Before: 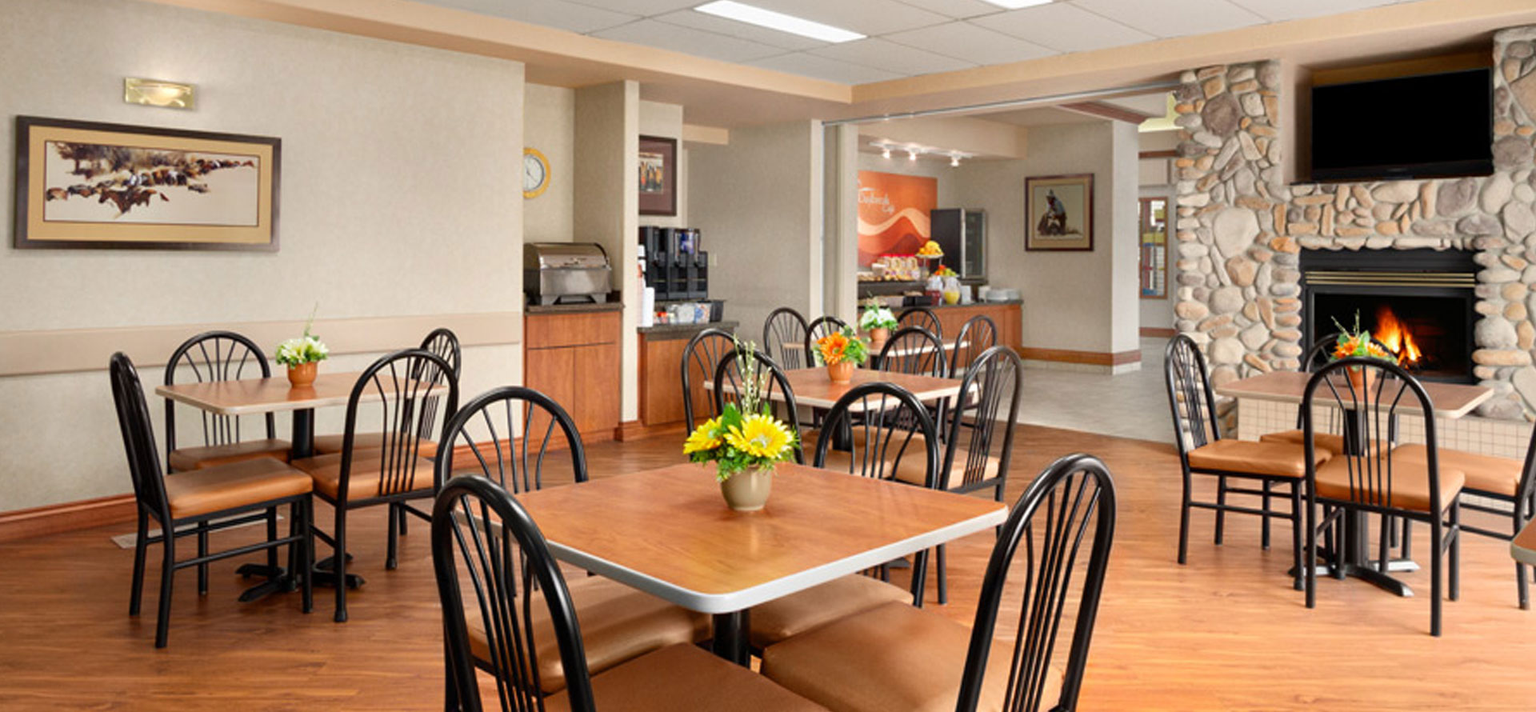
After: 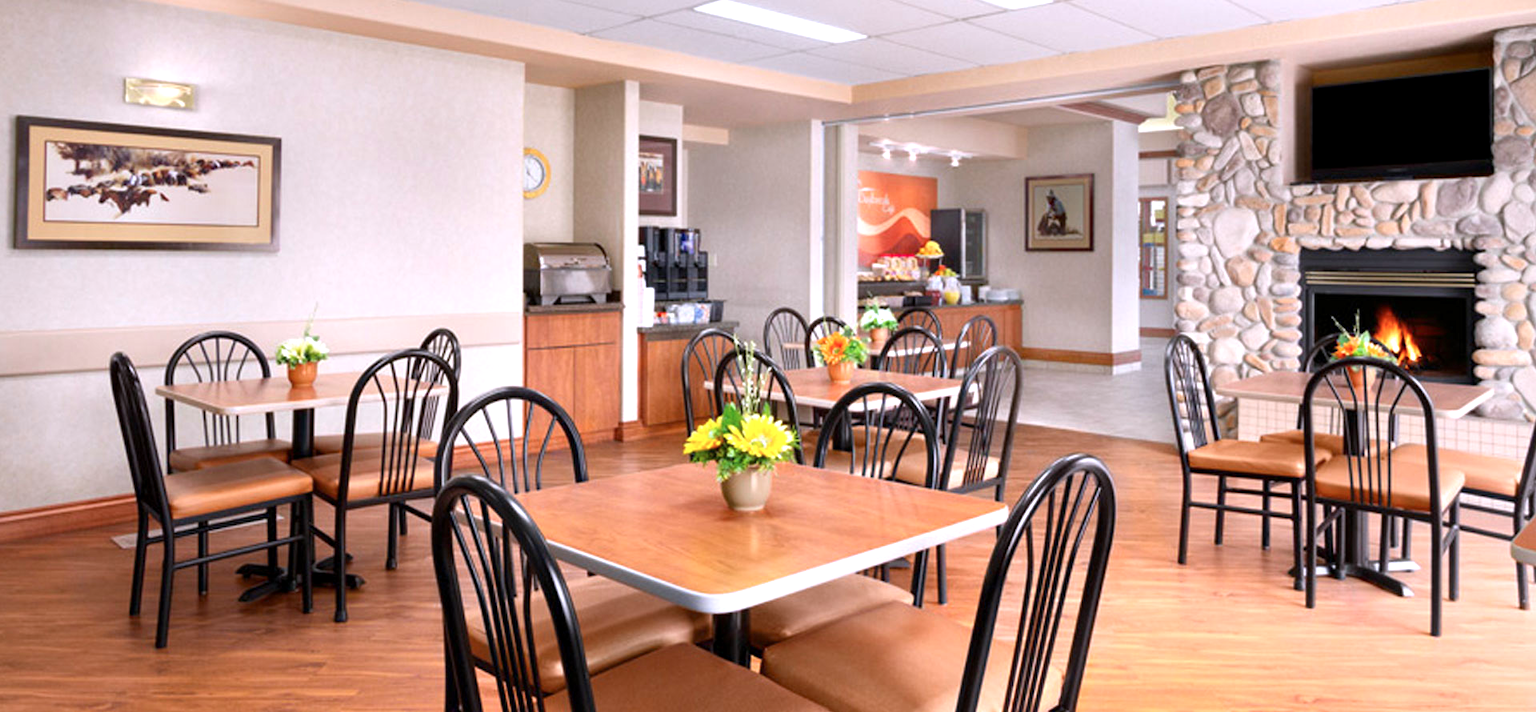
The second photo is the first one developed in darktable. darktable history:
white balance: emerald 1
color calibration: illuminant as shot in camera, x 0.363, y 0.385, temperature 4528.04 K
exposure: black level correction 0.001, exposure 0.5 EV, compensate exposure bias true, compensate highlight preservation false
